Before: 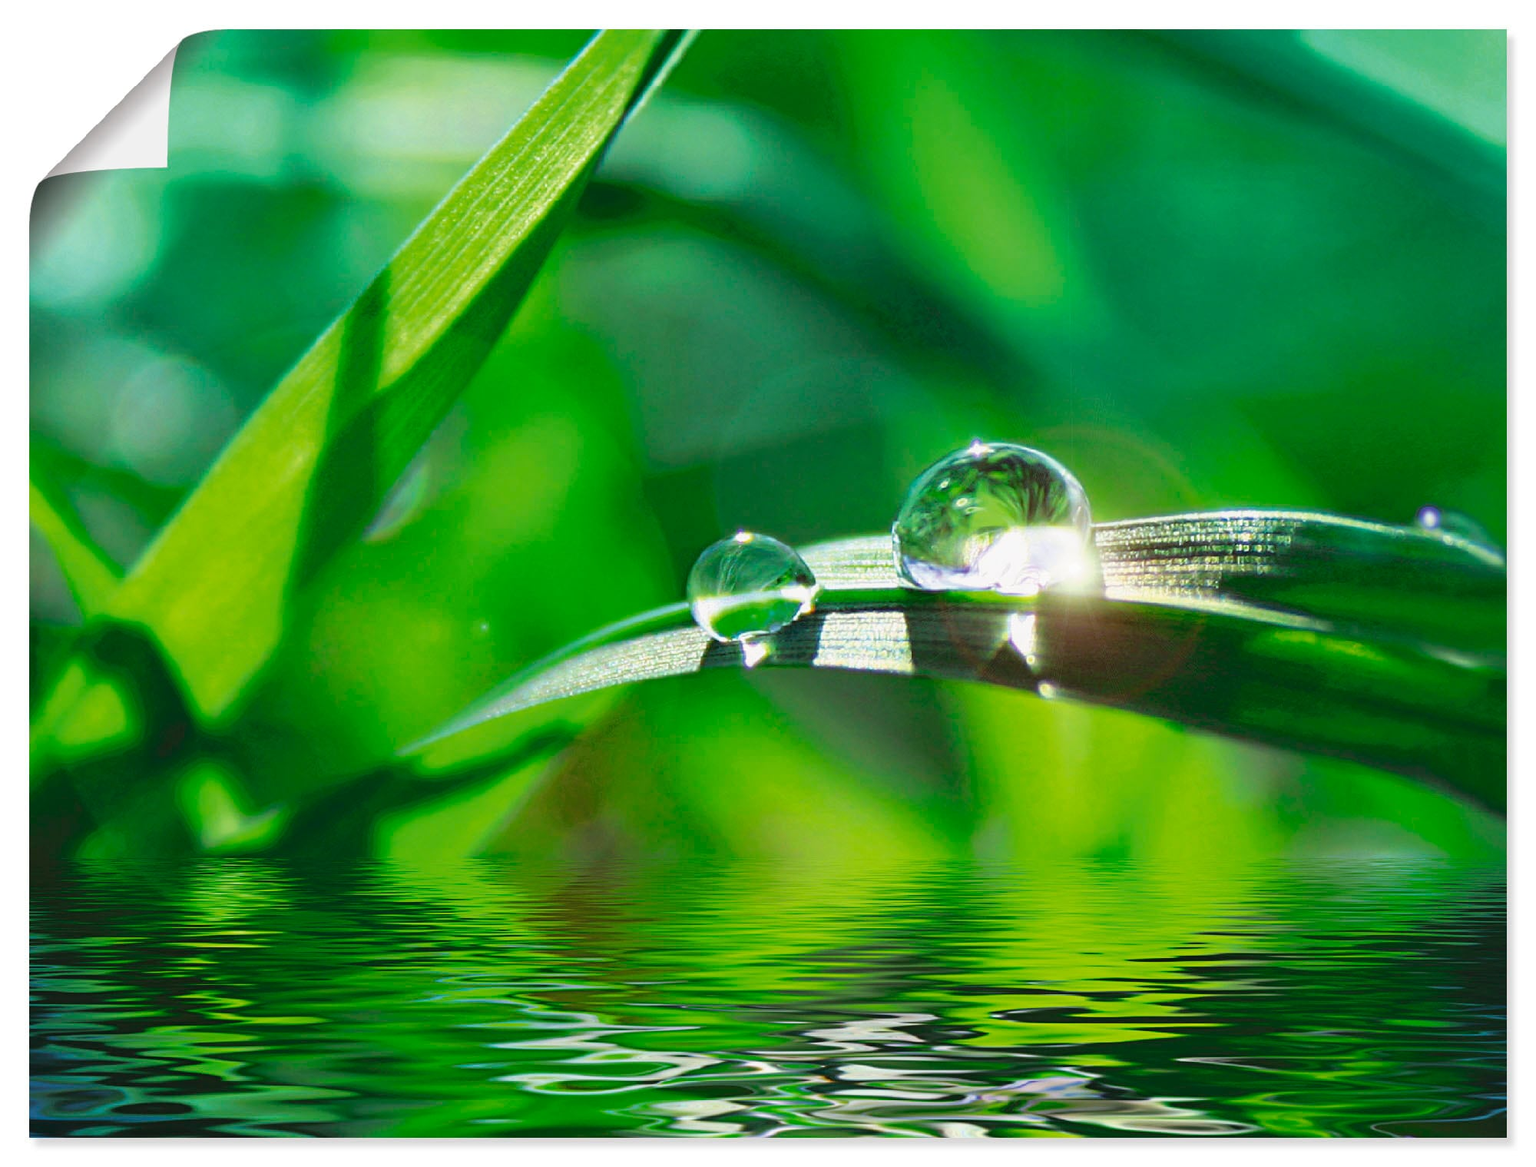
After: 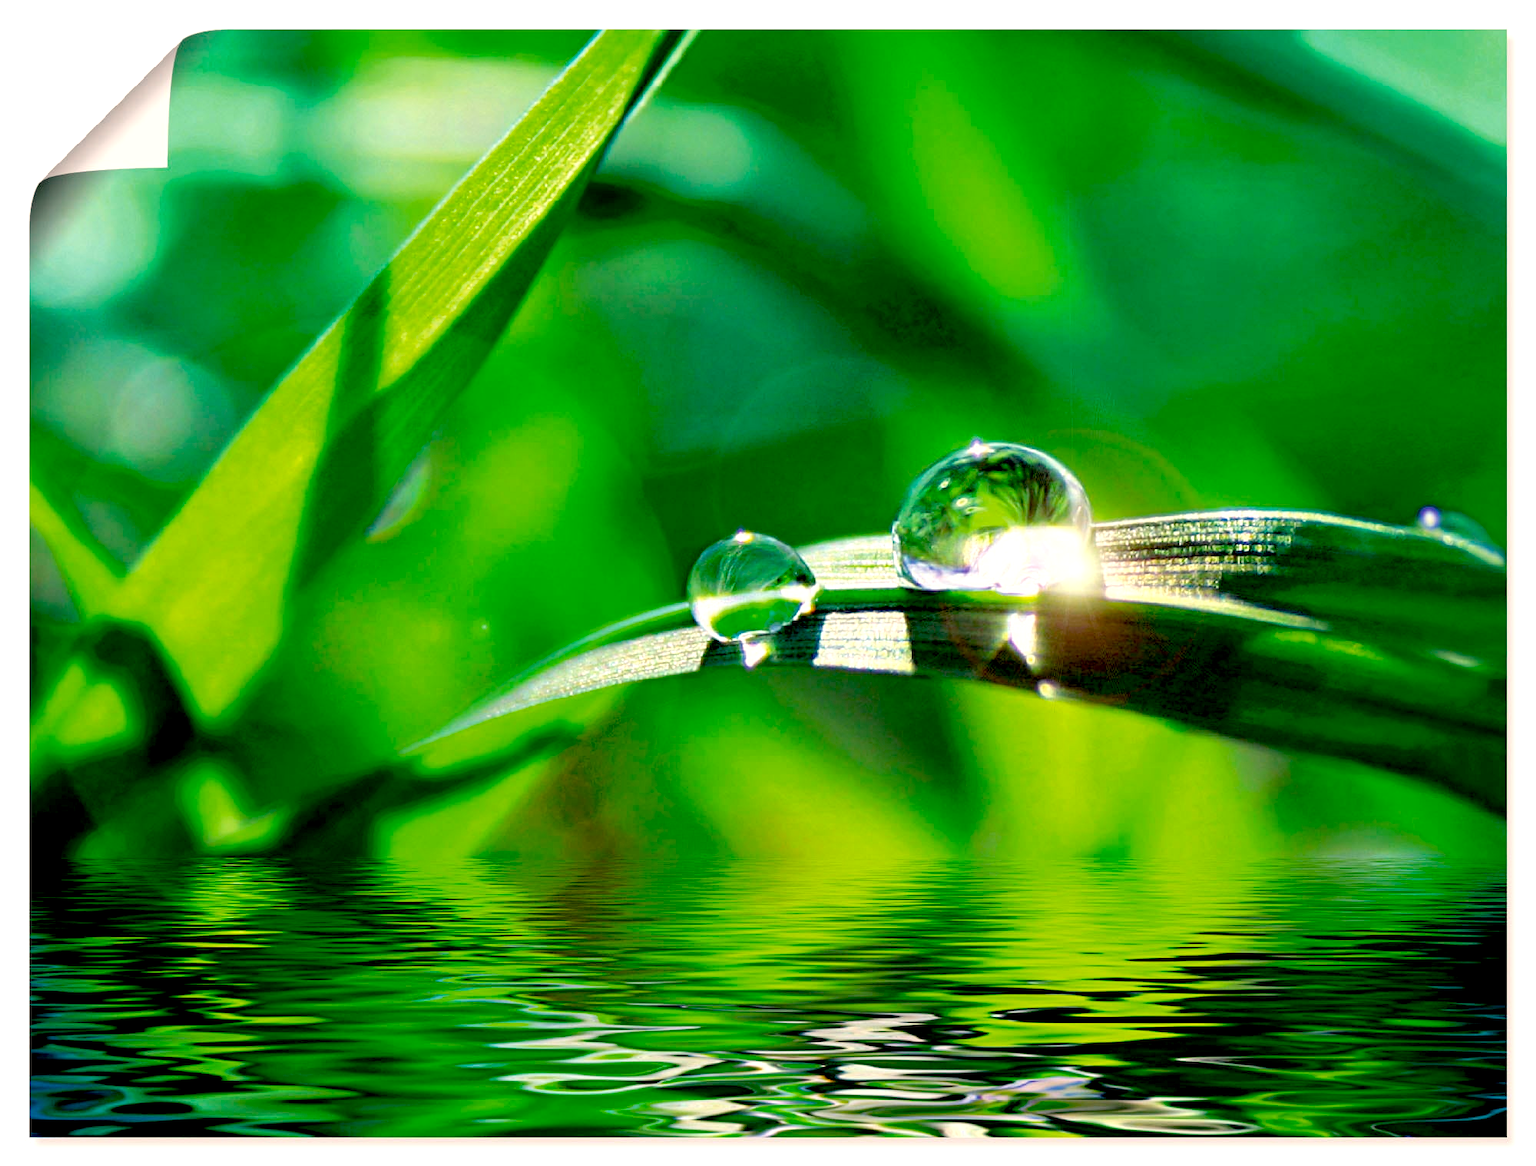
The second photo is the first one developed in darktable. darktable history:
exposure: black level correction 0.031, exposure 0.333 EV, compensate highlight preservation false
color balance rgb: highlights gain › chroma 3%, highlights gain › hue 60.28°, perceptual saturation grading › global saturation 5.514%
